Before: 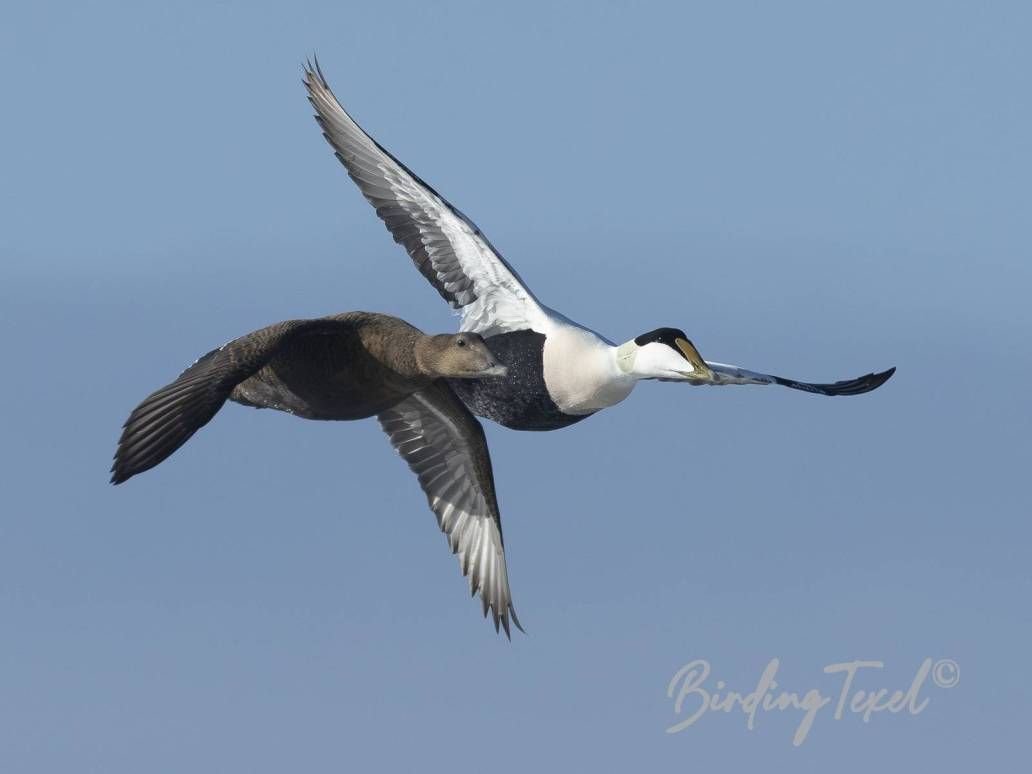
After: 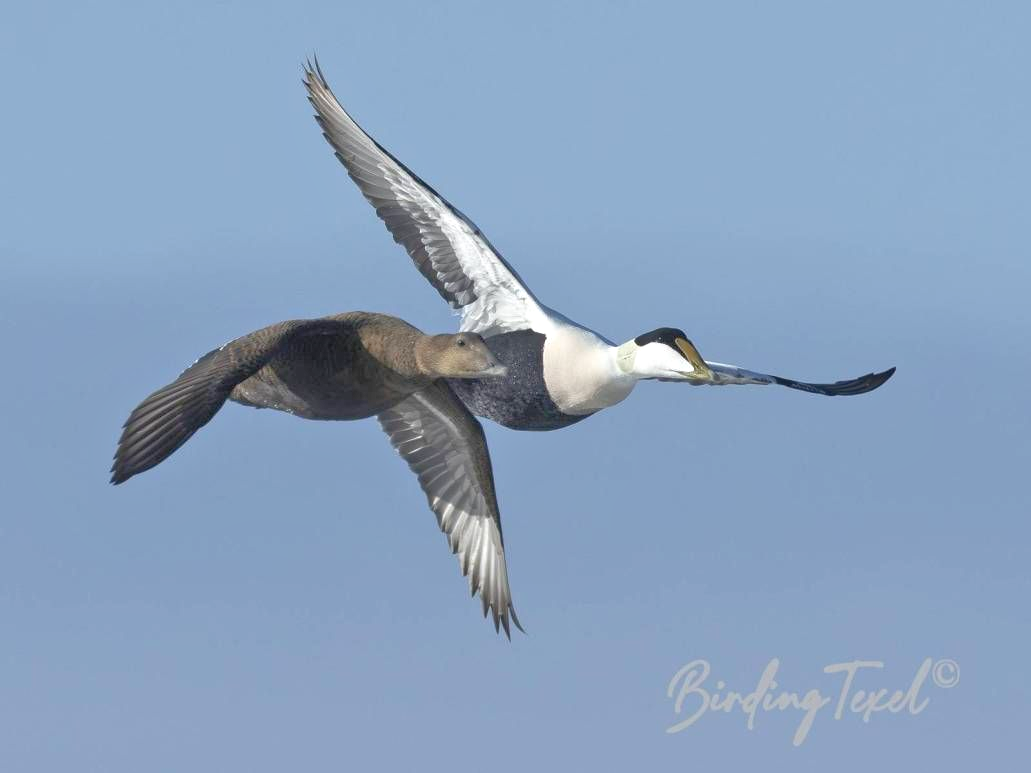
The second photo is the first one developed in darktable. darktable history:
tone equalizer: -7 EV 0.142 EV, -6 EV 0.627 EV, -5 EV 1.17 EV, -4 EV 1.31 EV, -3 EV 1.14 EV, -2 EV 0.6 EV, -1 EV 0.166 EV
exposure: exposure 0.201 EV, compensate exposure bias true, compensate highlight preservation false
crop: left 0.03%
